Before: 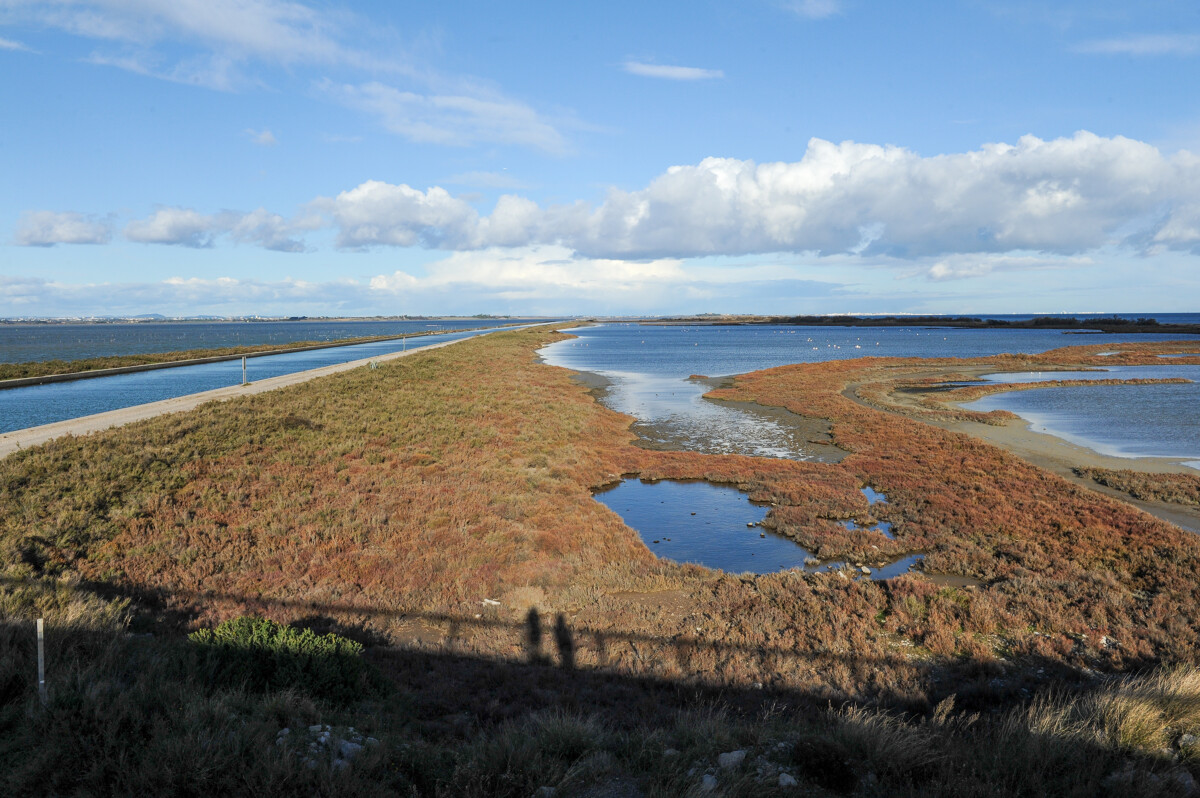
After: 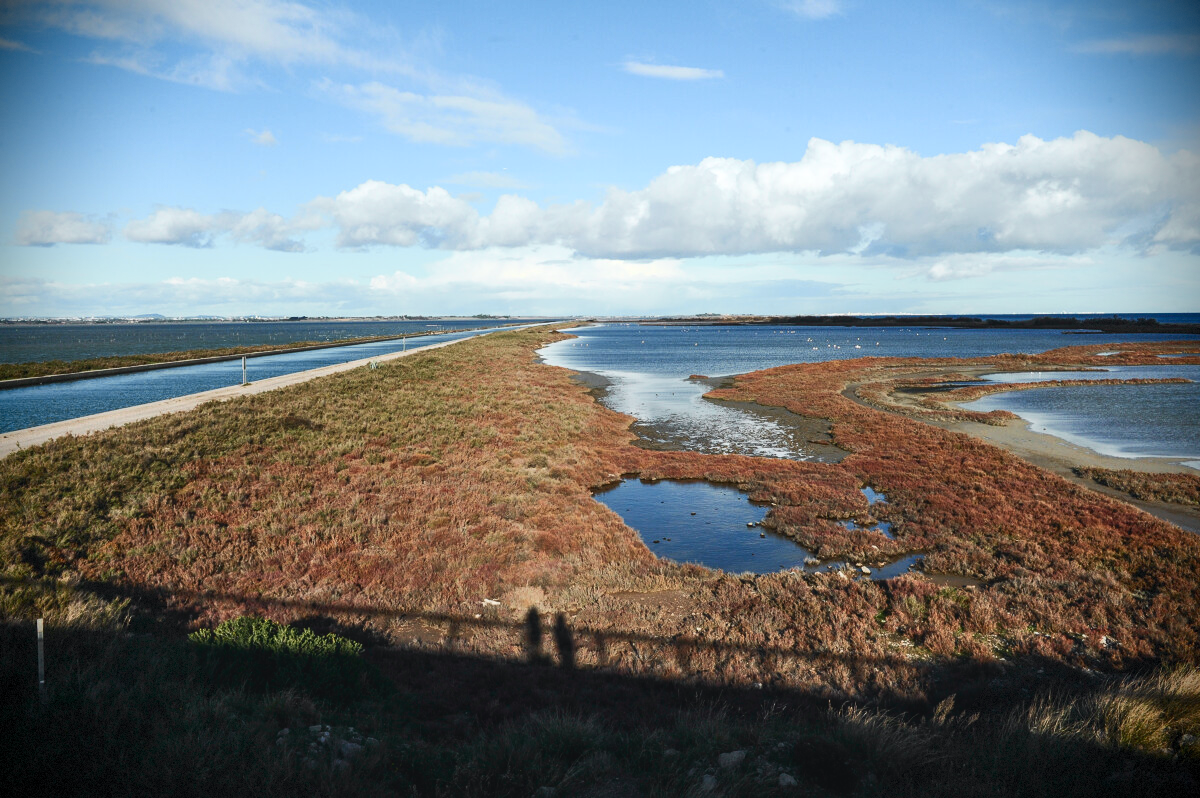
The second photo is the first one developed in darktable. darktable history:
vignetting: brightness -0.994, saturation 0.493, dithering 8-bit output, unbound false
tone curve: curves: ch0 [(0.001, 0.042) (0.128, 0.16) (0.452, 0.42) (0.603, 0.566) (0.754, 0.733) (1, 1)]; ch1 [(0, 0) (0.325, 0.327) (0.412, 0.441) (0.473, 0.466) (0.5, 0.499) (0.549, 0.558) (0.617, 0.625) (0.713, 0.7) (1, 1)]; ch2 [(0, 0) (0.386, 0.397) (0.445, 0.47) (0.505, 0.498) (0.529, 0.524) (0.574, 0.569) (0.652, 0.641) (1, 1)], color space Lab, independent channels, preserve colors none
contrast brightness saturation: contrast 0.286
